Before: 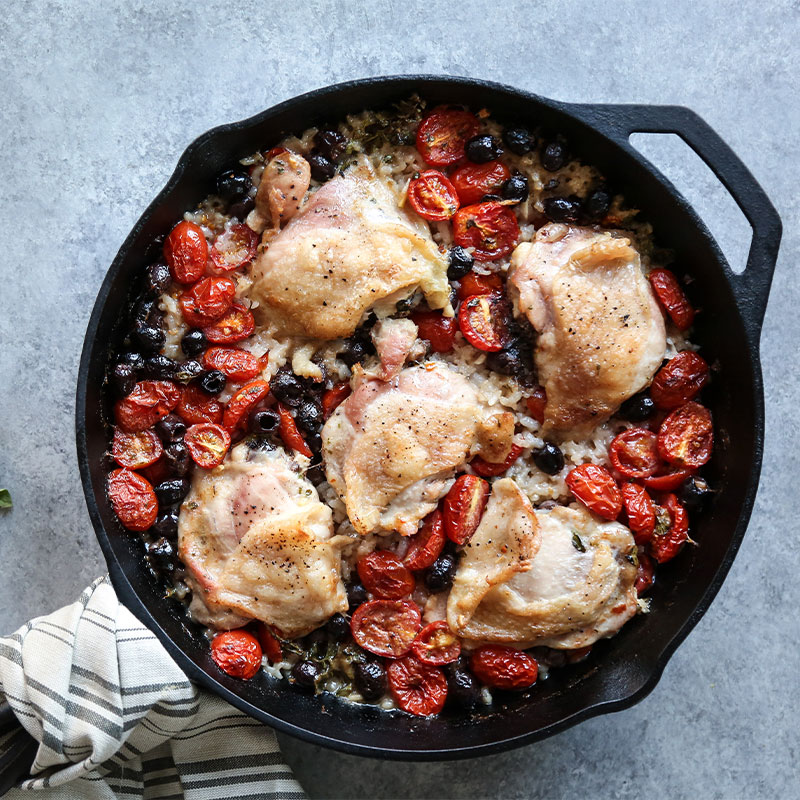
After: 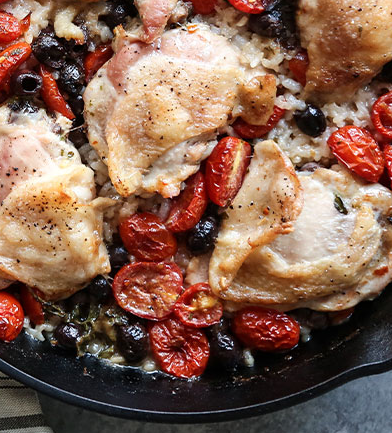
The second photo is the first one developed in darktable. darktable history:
crop: left 29.813%, top 42.272%, right 21.162%, bottom 3.501%
